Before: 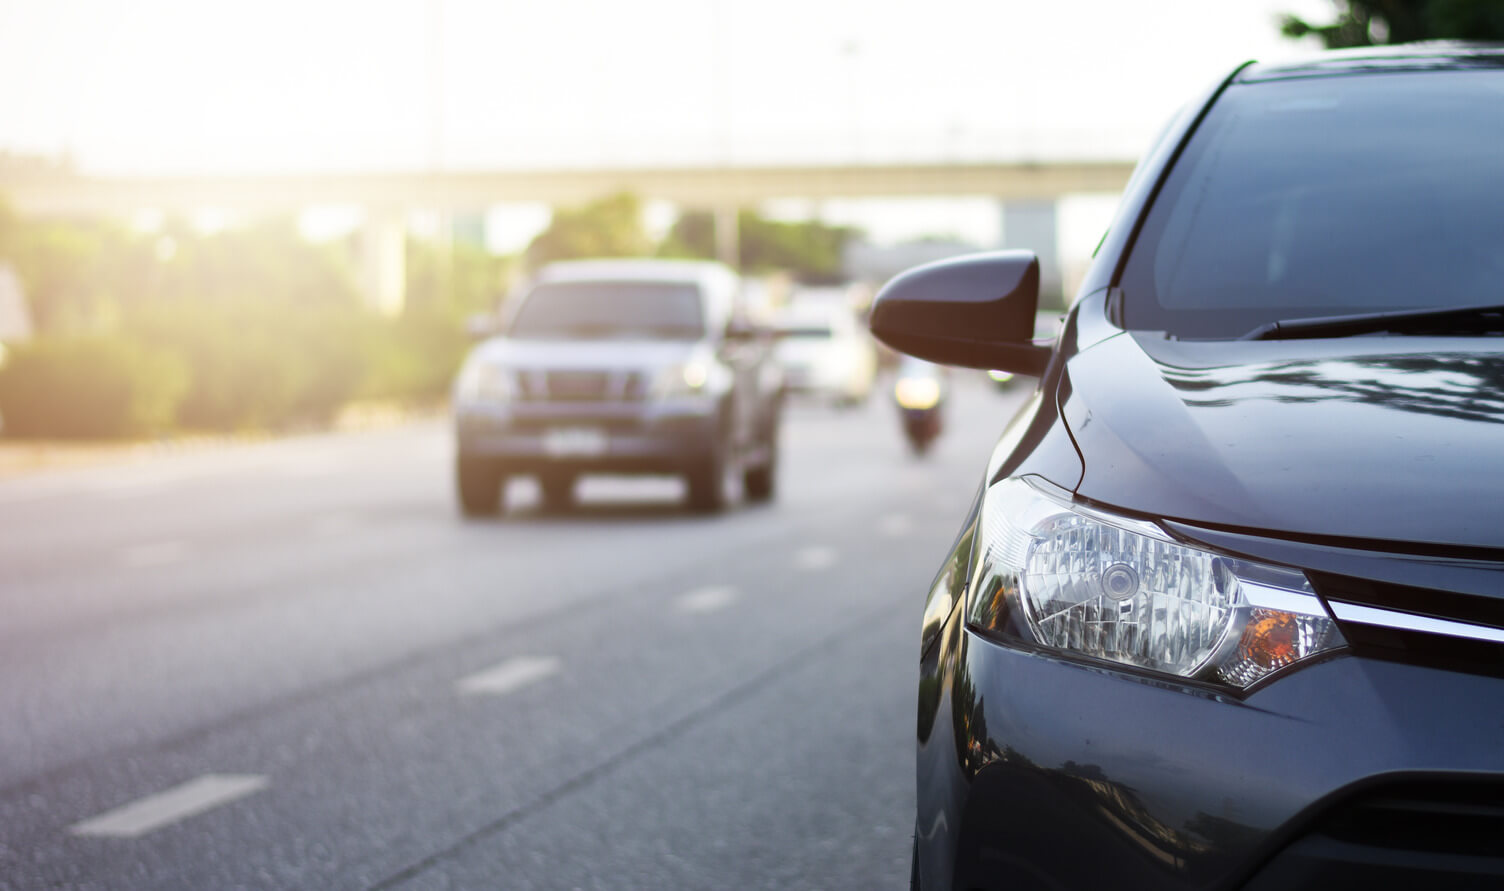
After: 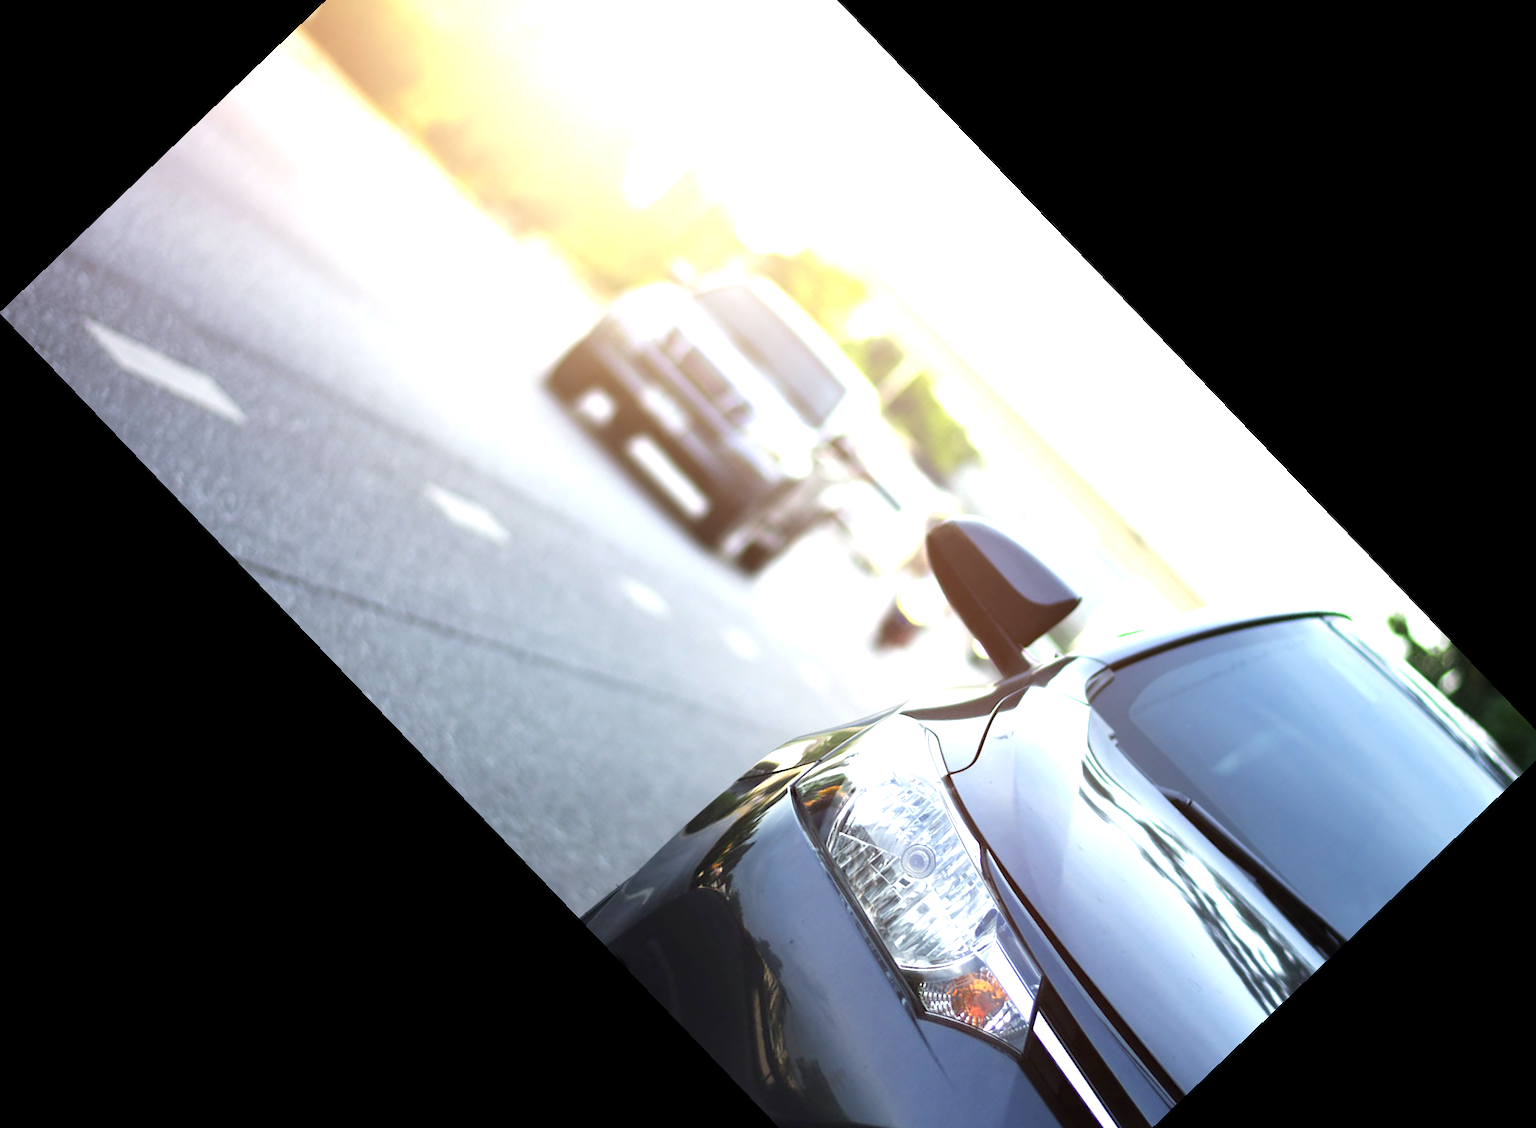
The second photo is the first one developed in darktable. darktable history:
exposure: exposure 1 EV, compensate highlight preservation false
white balance: red 0.978, blue 0.999
crop and rotate: angle -46.26°, top 16.234%, right 0.912%, bottom 11.704%
tone equalizer: on, module defaults
